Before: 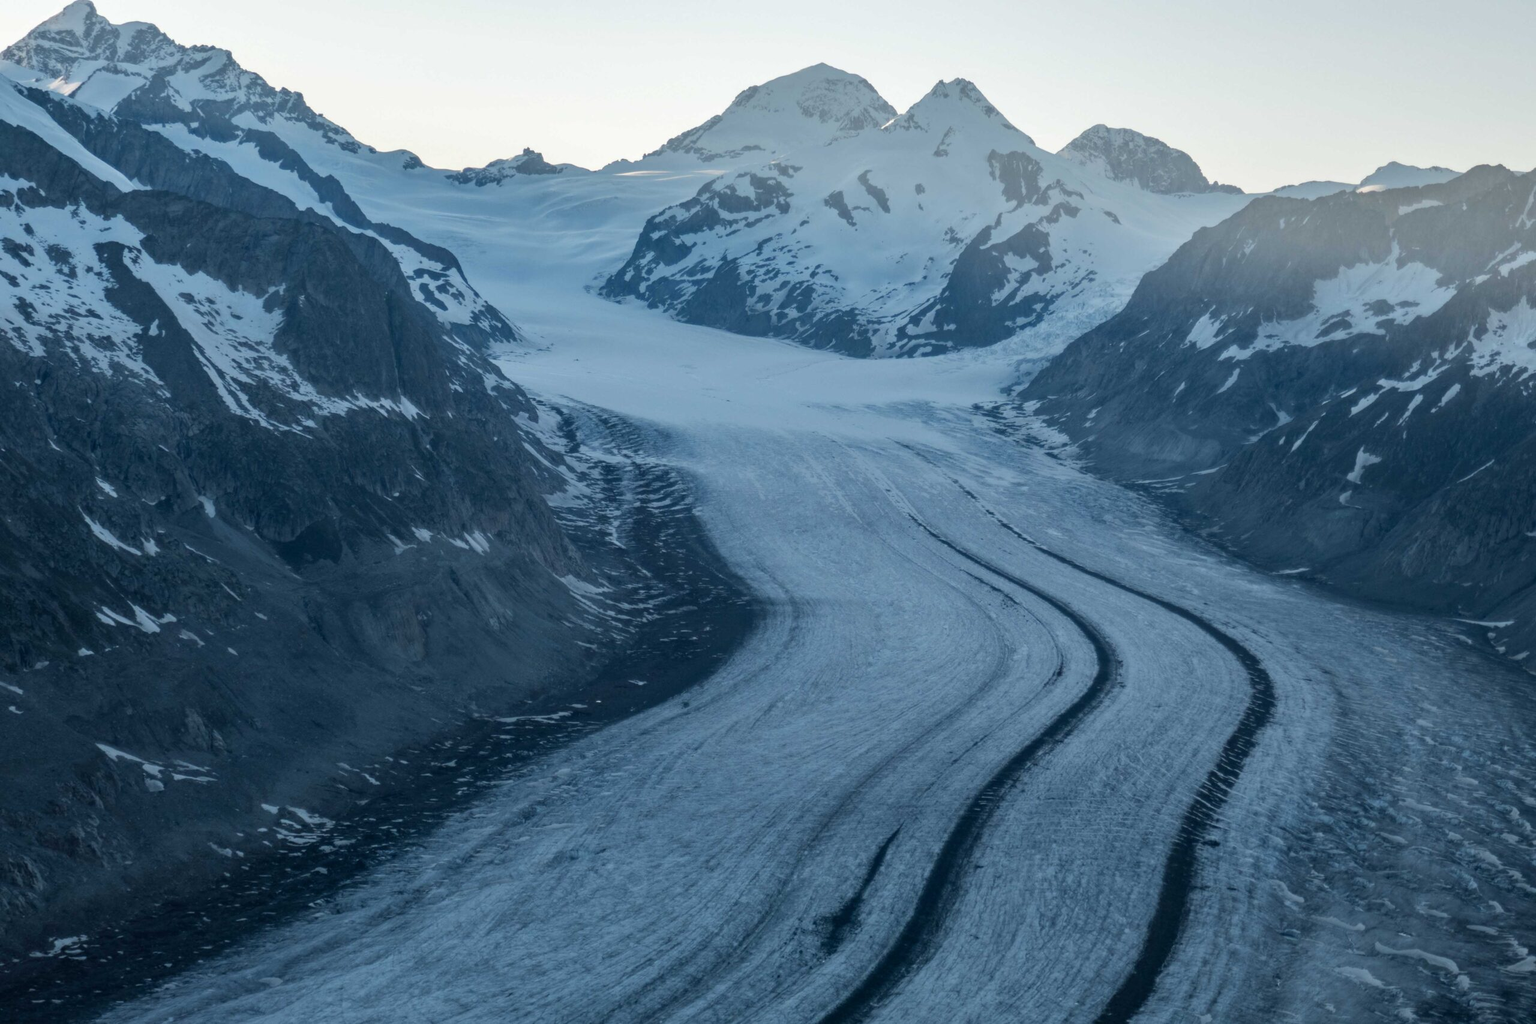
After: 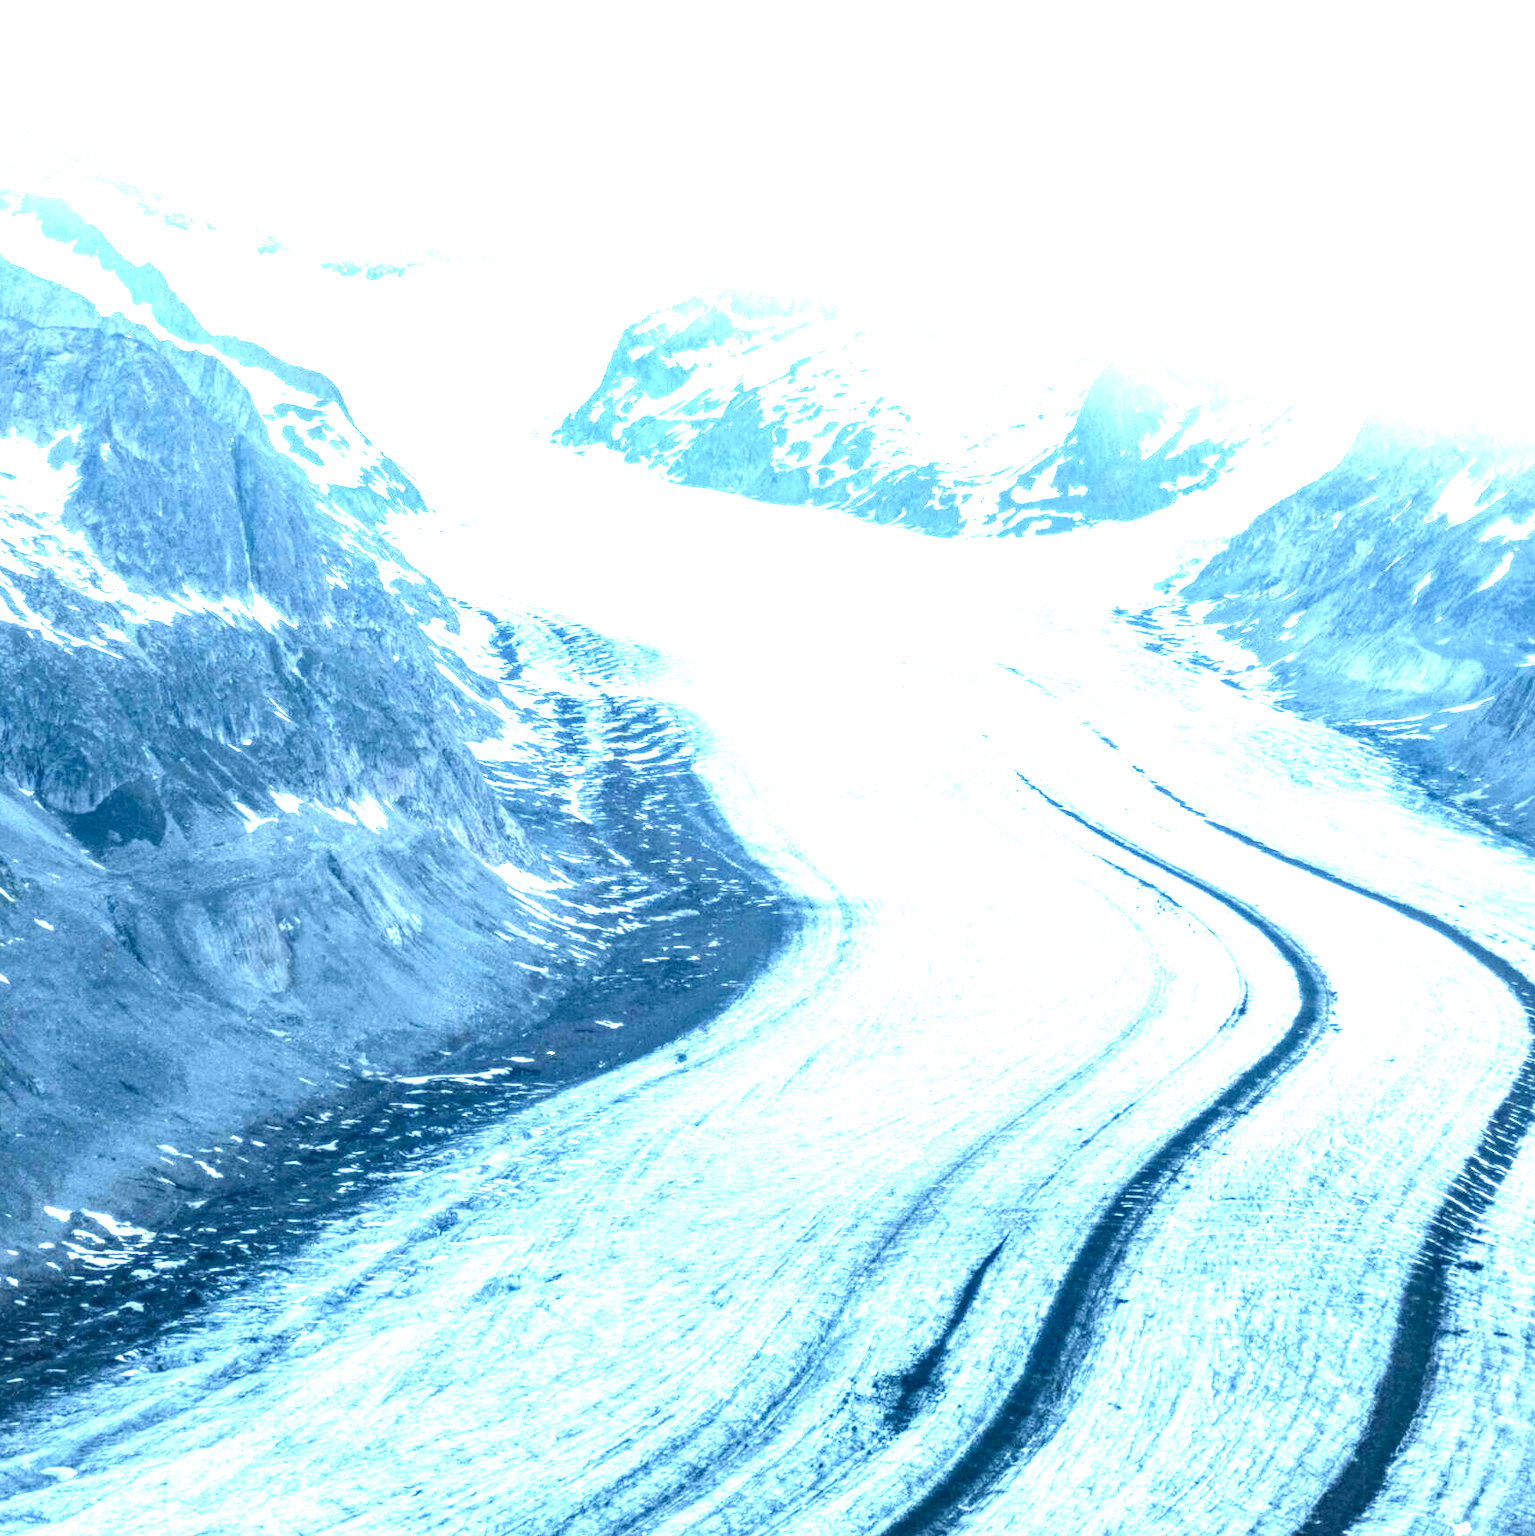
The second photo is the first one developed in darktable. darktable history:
exposure: black level correction 0.001, exposure 1.737 EV, compensate exposure bias true, compensate highlight preservation false
crop and rotate: left 15.093%, right 18.285%
local contrast: detail 150%
